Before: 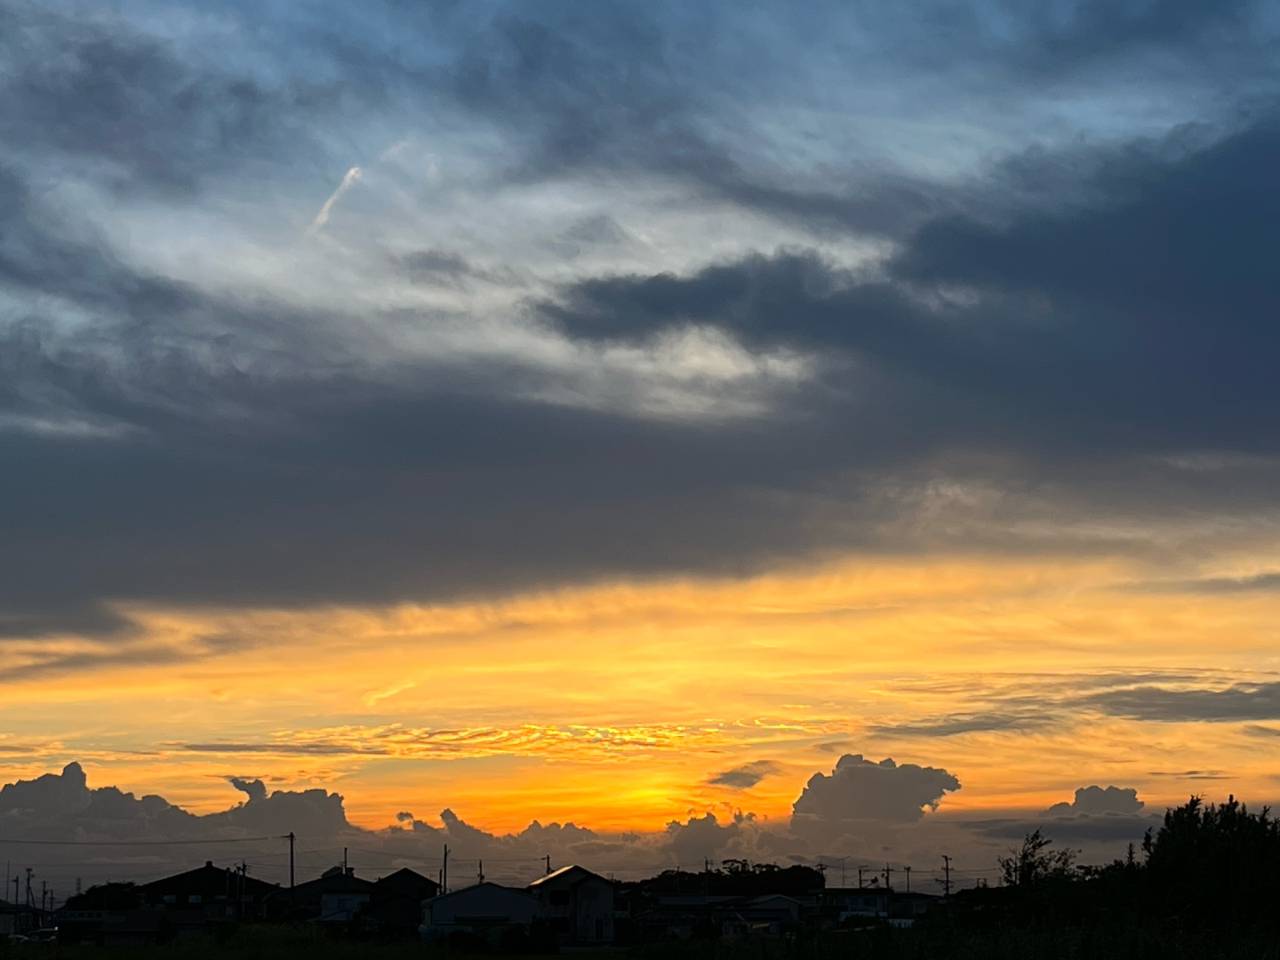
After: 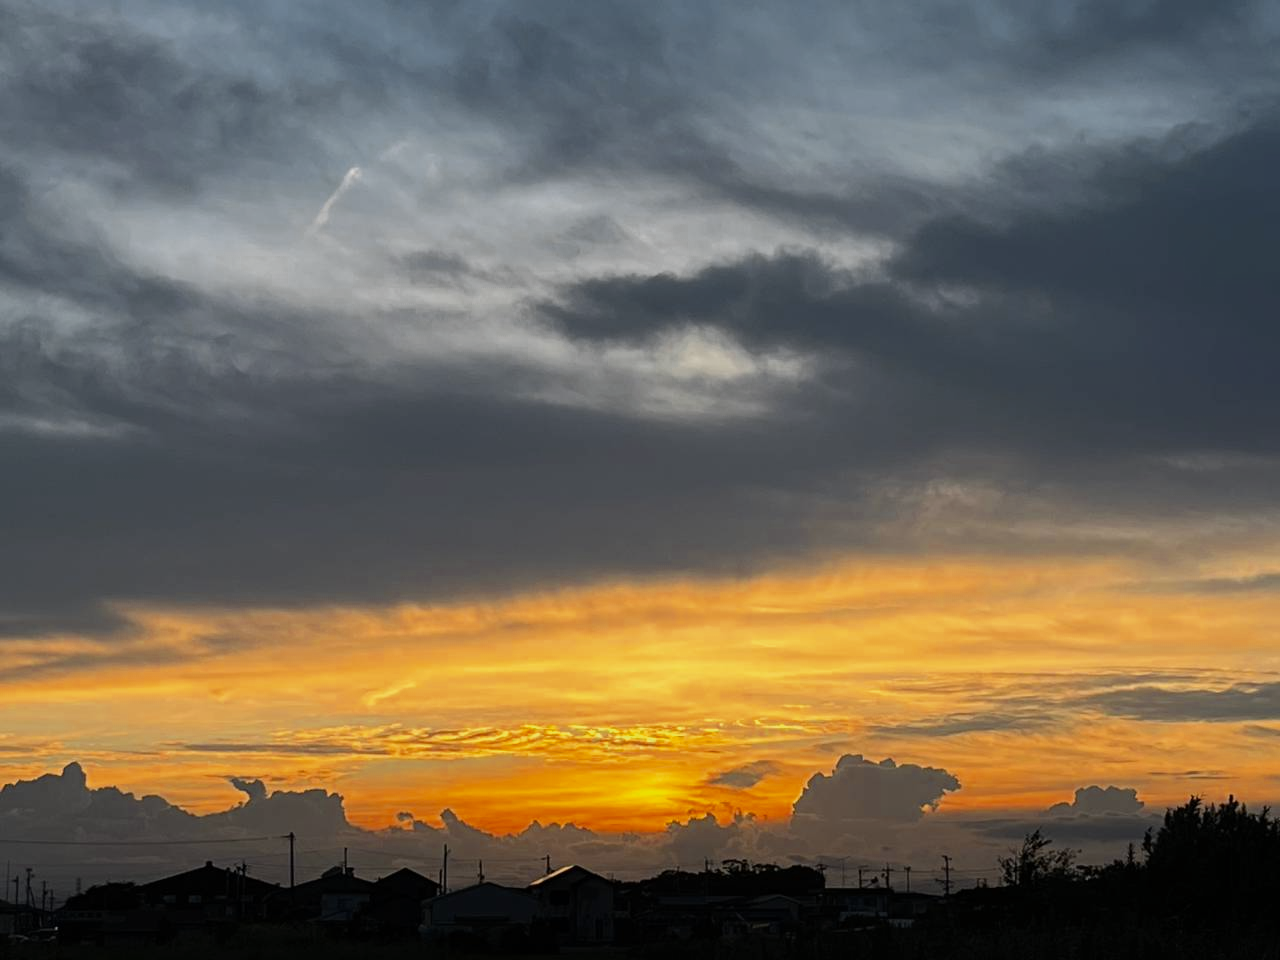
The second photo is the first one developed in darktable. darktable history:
shadows and highlights: shadows -20, white point adjustment -2, highlights -35
color zones: curves: ch0 [(0.035, 0.242) (0.25, 0.5) (0.384, 0.214) (0.488, 0.255) (0.75, 0.5)]; ch1 [(0.063, 0.379) (0.25, 0.5) (0.354, 0.201) (0.489, 0.085) (0.729, 0.271)]; ch2 [(0.25, 0.5) (0.38, 0.517) (0.442, 0.51) (0.735, 0.456)]
